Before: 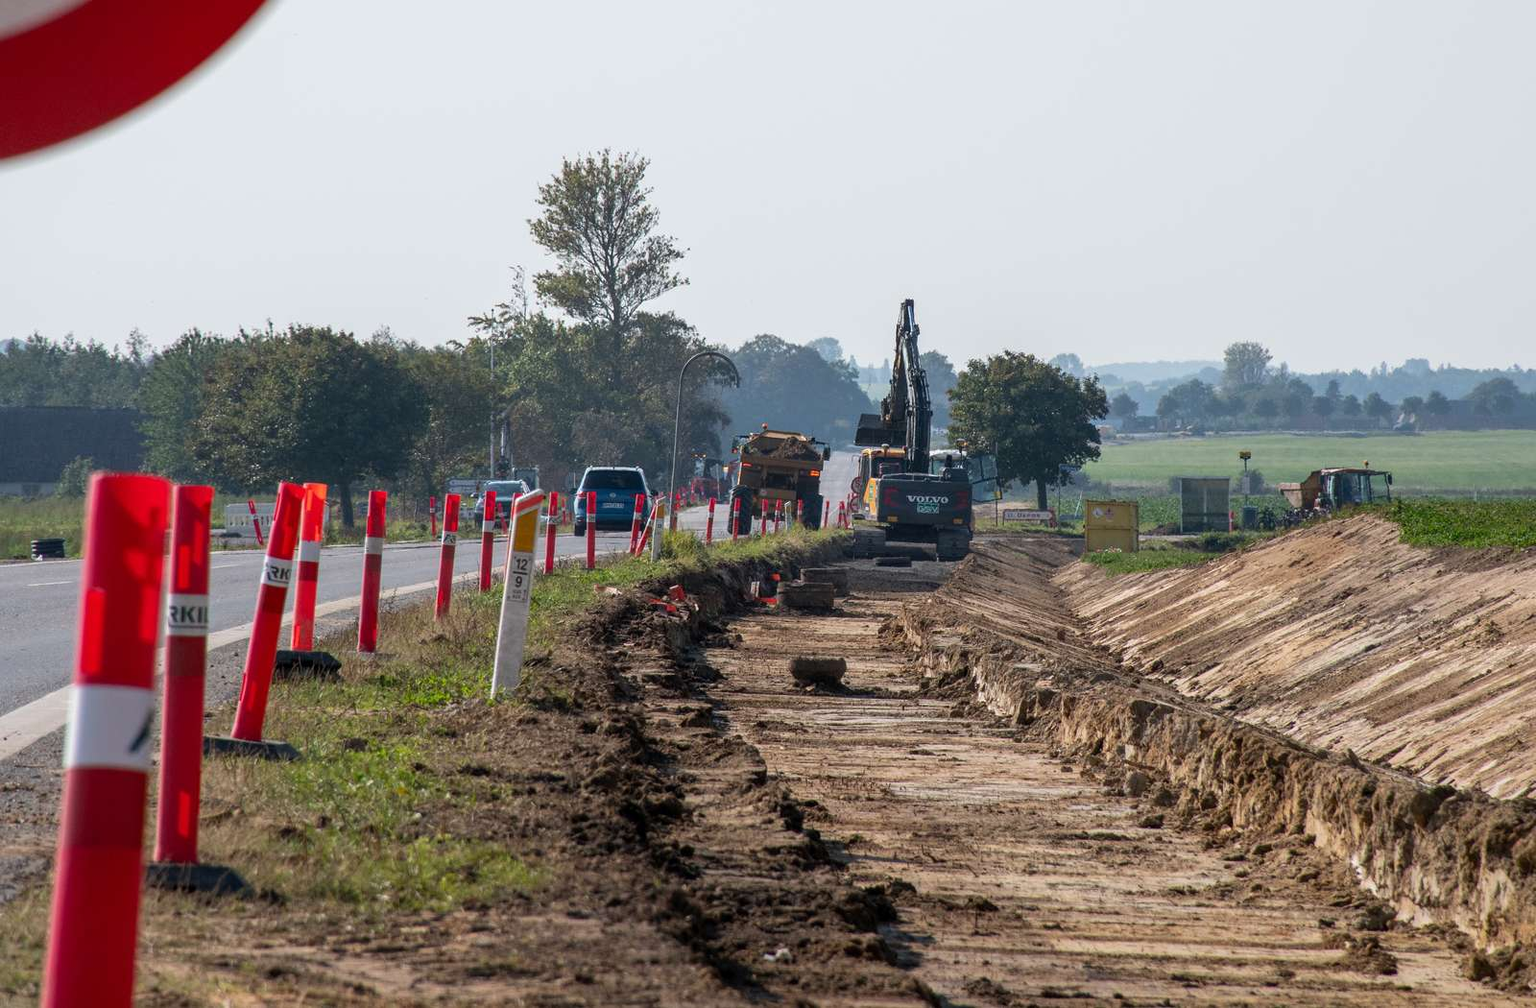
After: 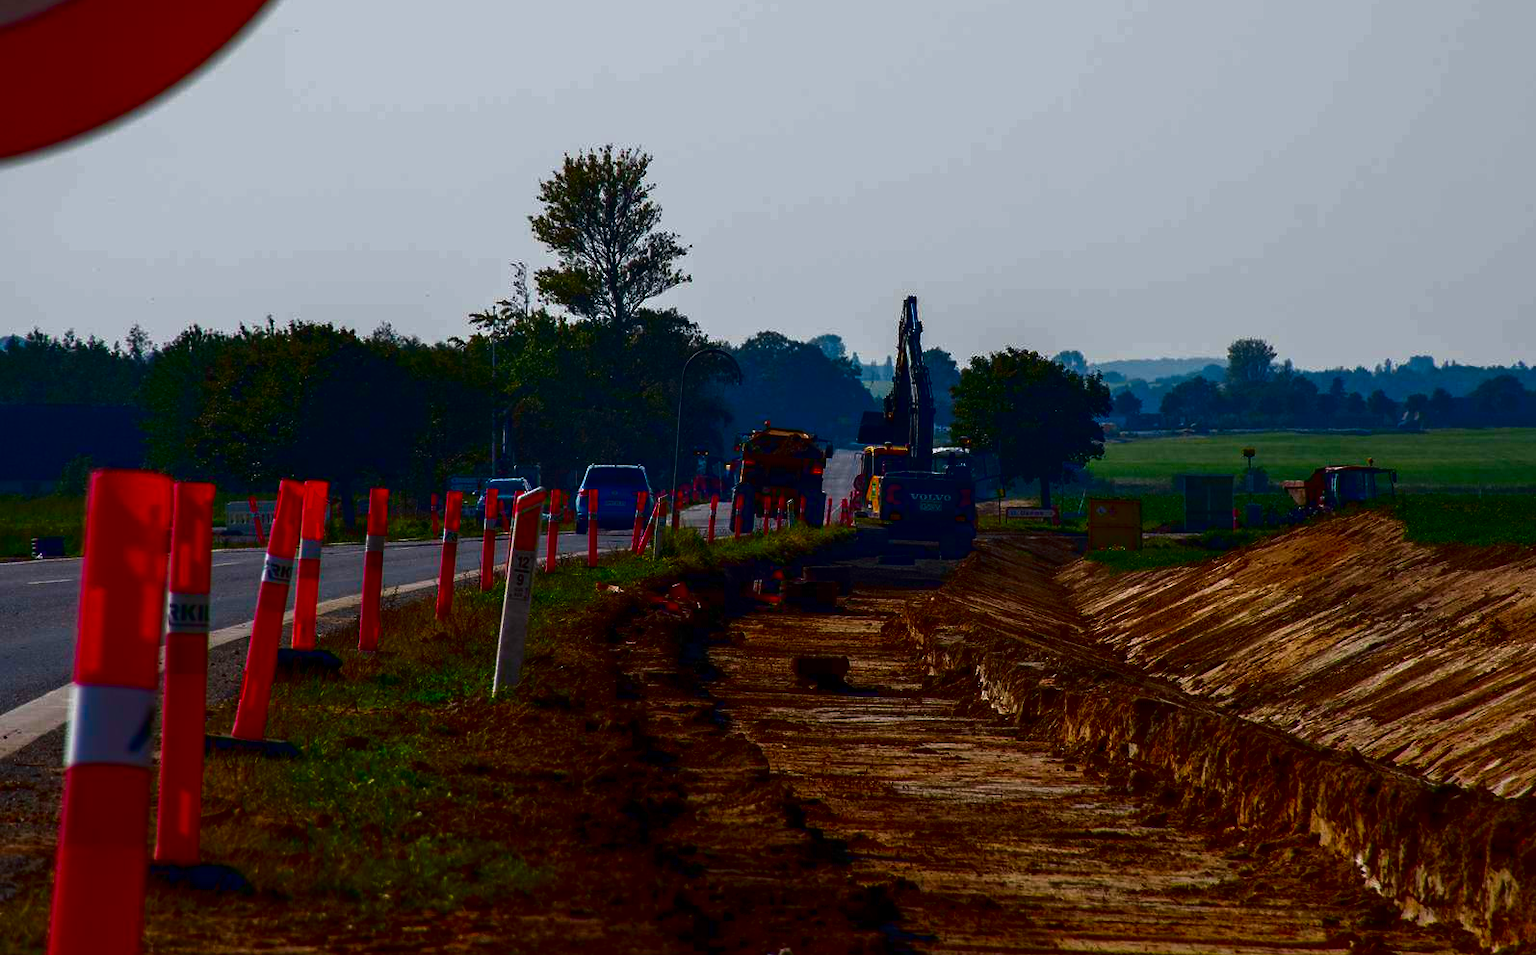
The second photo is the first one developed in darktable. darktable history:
crop: top 0.448%, right 0.264%, bottom 5.045%
contrast brightness saturation: brightness -1, saturation 1
